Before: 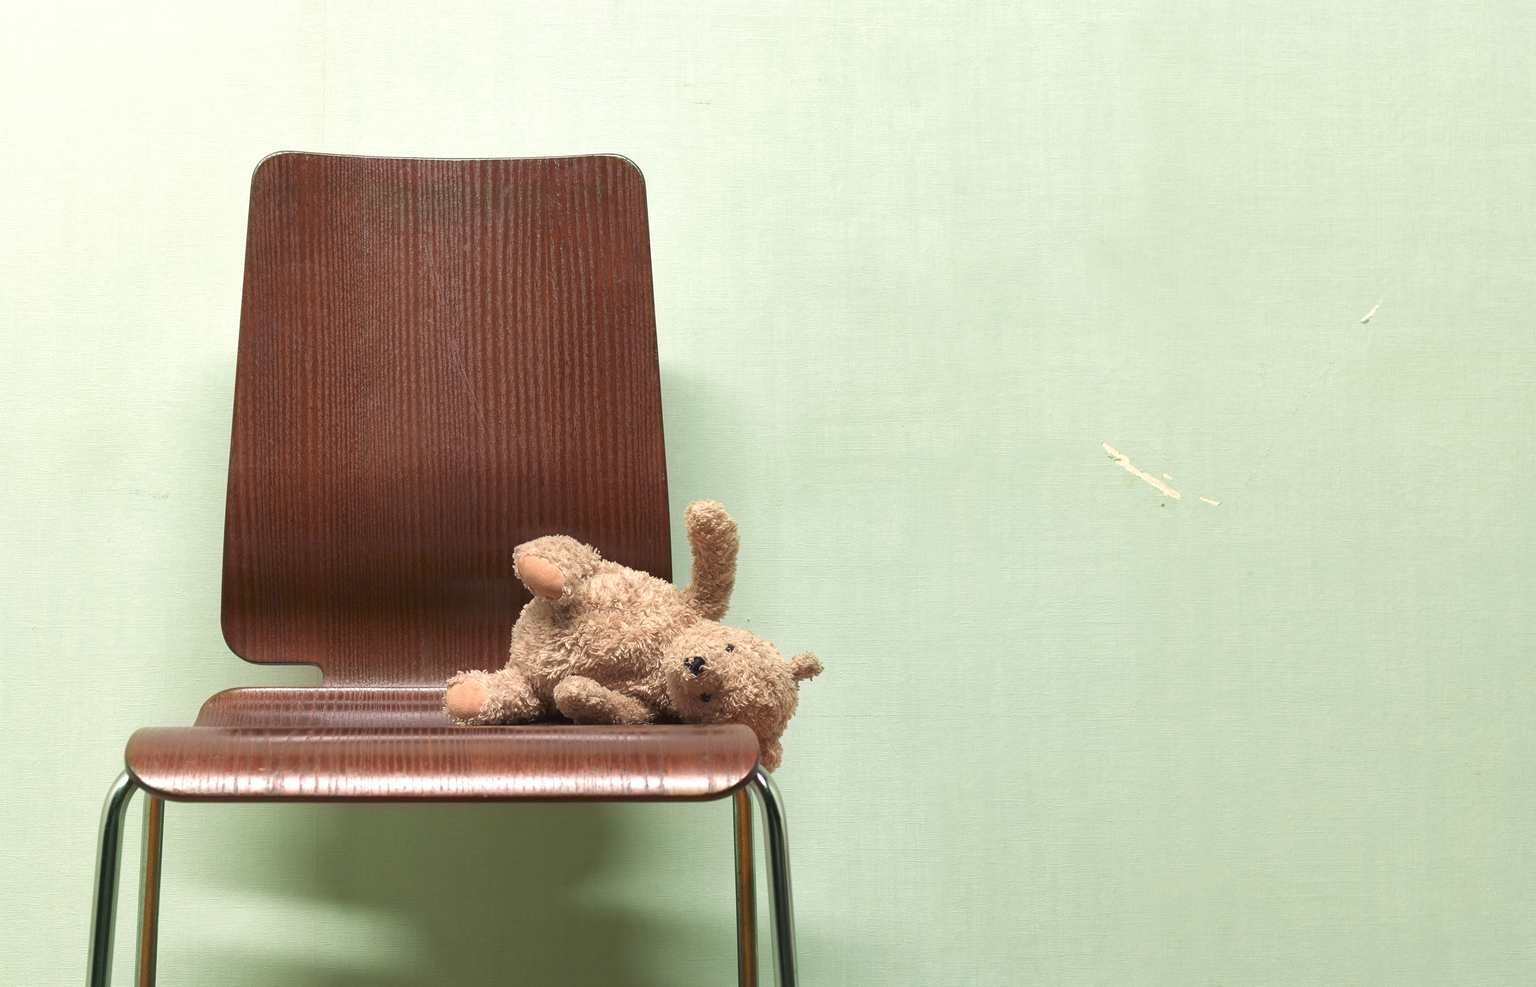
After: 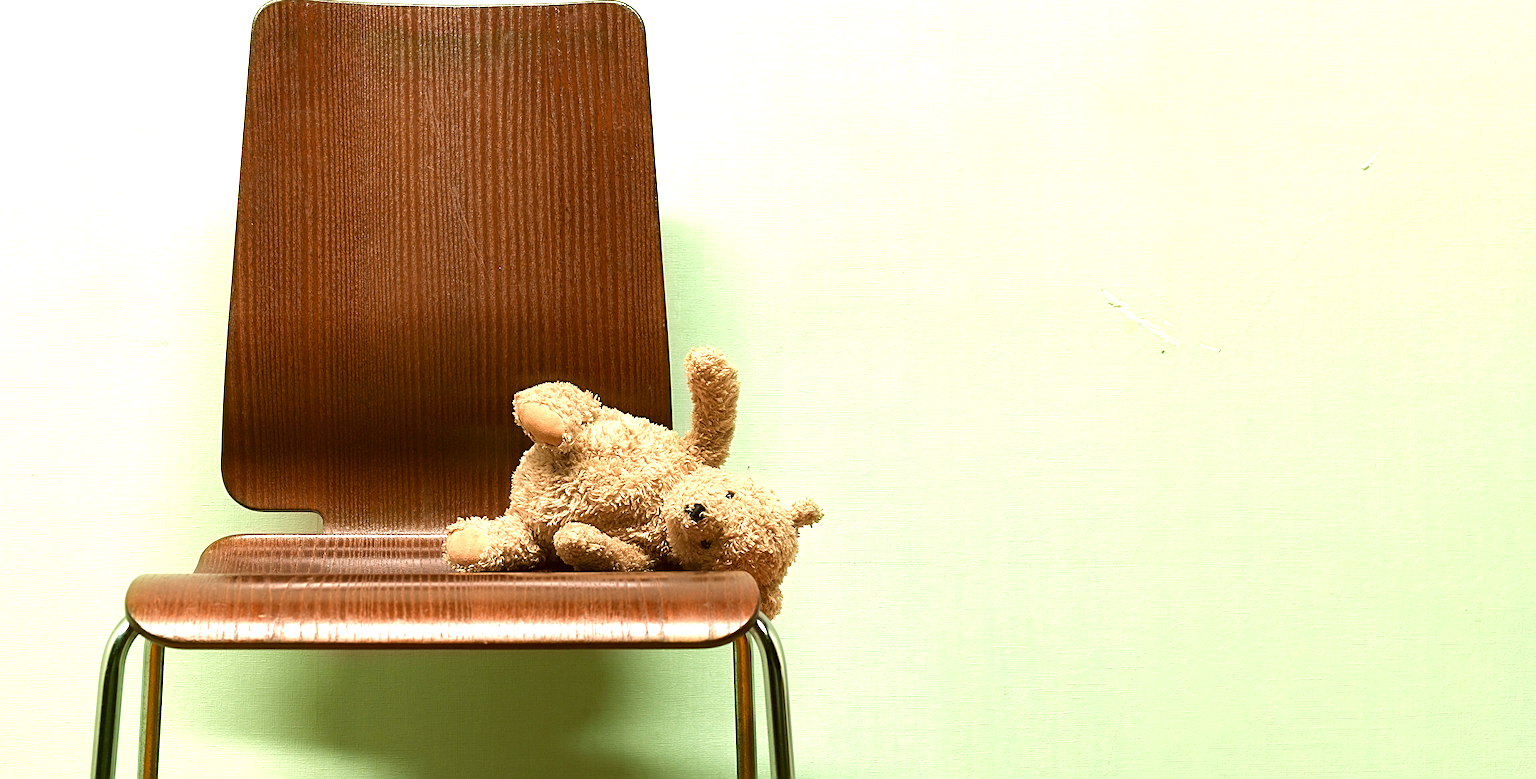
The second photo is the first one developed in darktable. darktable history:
sharpen: on, module defaults
crop and rotate: top 15.689%, bottom 5.416%
tone equalizer: -8 EV -0.773 EV, -7 EV -0.717 EV, -6 EV -0.566 EV, -5 EV -0.377 EV, -3 EV 0.366 EV, -2 EV 0.6 EV, -1 EV 0.697 EV, +0 EV 0.756 EV, edges refinement/feathering 500, mask exposure compensation -1.57 EV, preserve details guided filter
color correction: highlights a* -1.6, highlights b* 10.56, shadows a* 0.441, shadows b* 18.55
